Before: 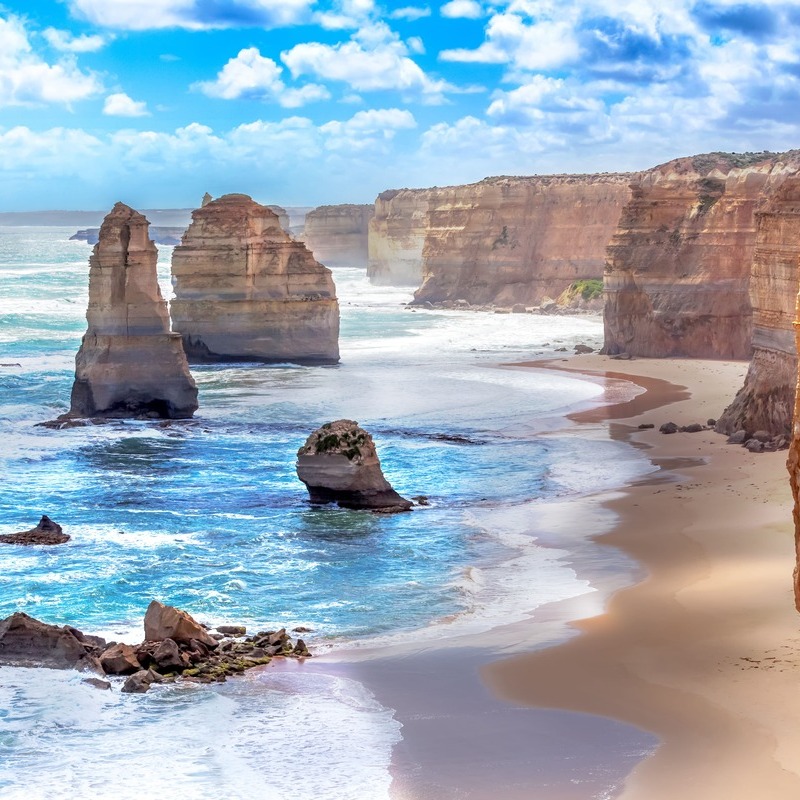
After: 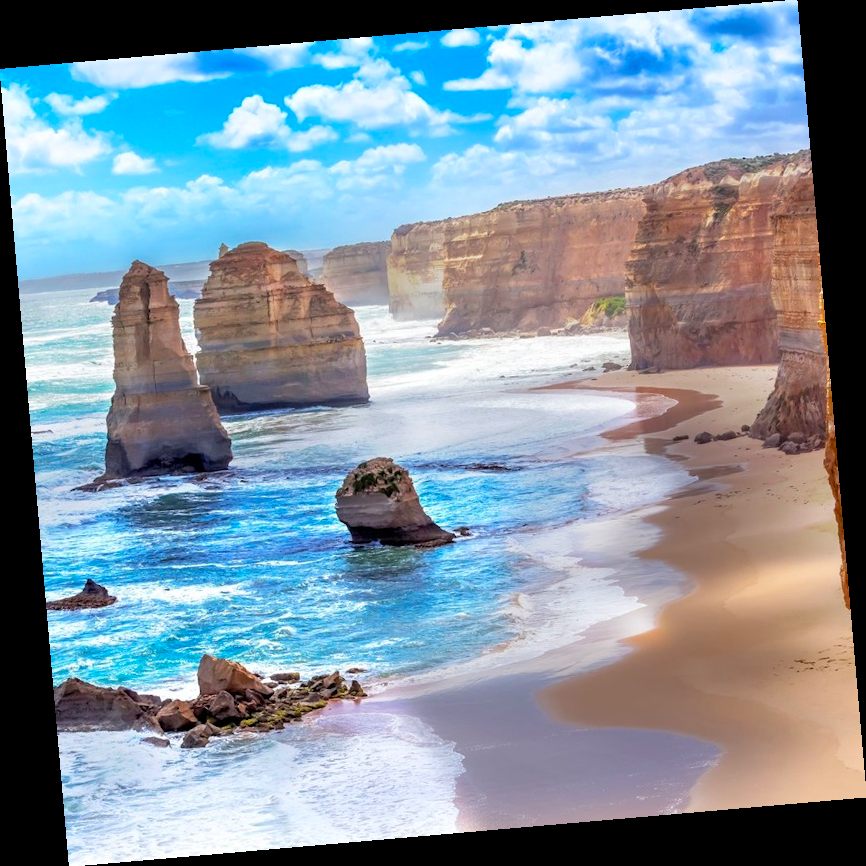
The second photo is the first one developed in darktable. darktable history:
color balance rgb: perceptual saturation grading › global saturation 30%
tone equalizer: on, module defaults
rotate and perspective: rotation -4.98°, automatic cropping off
